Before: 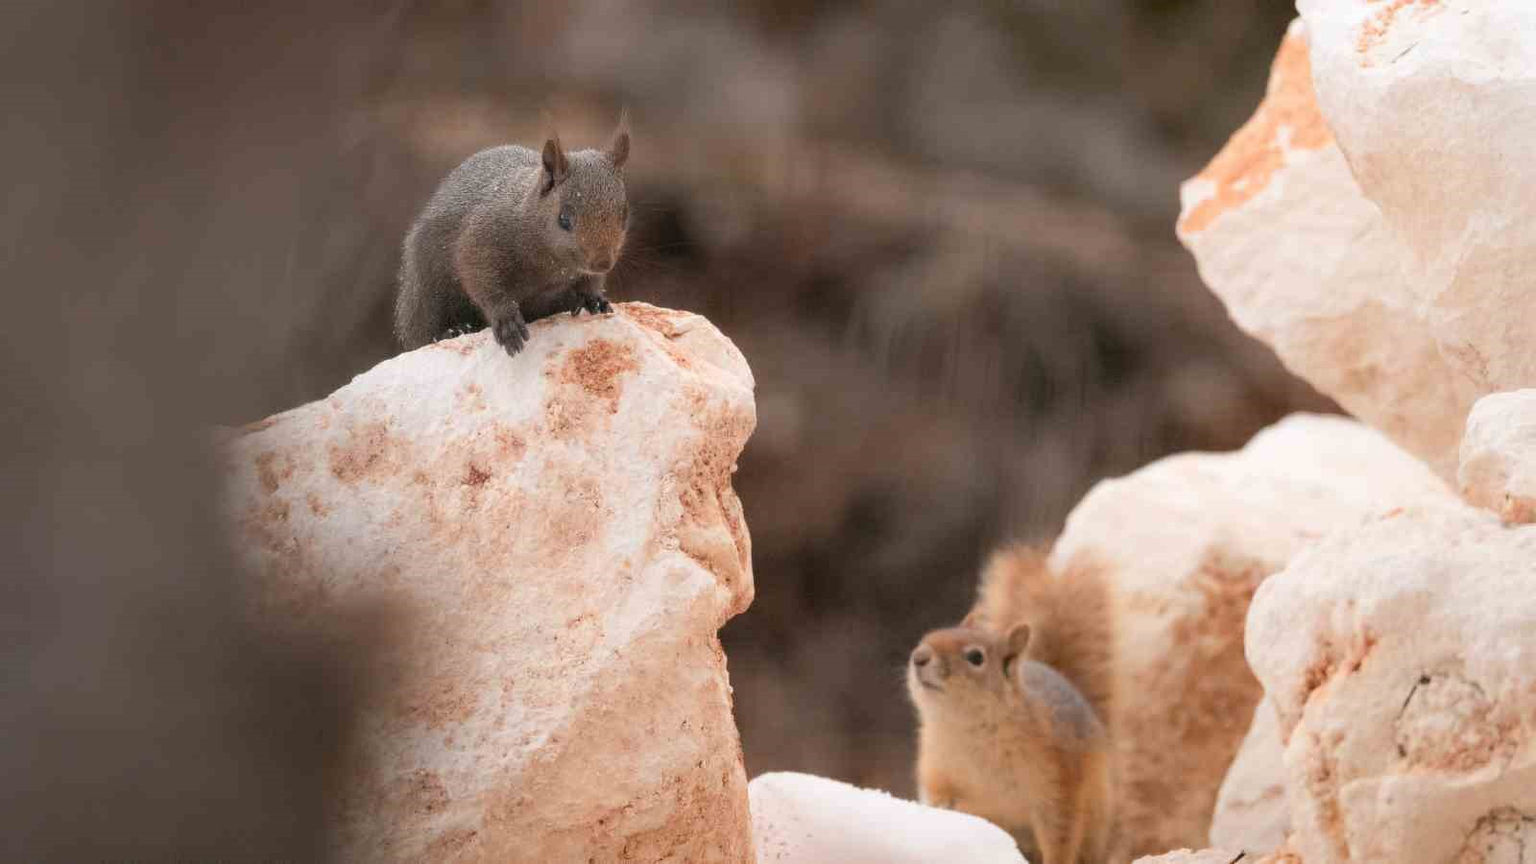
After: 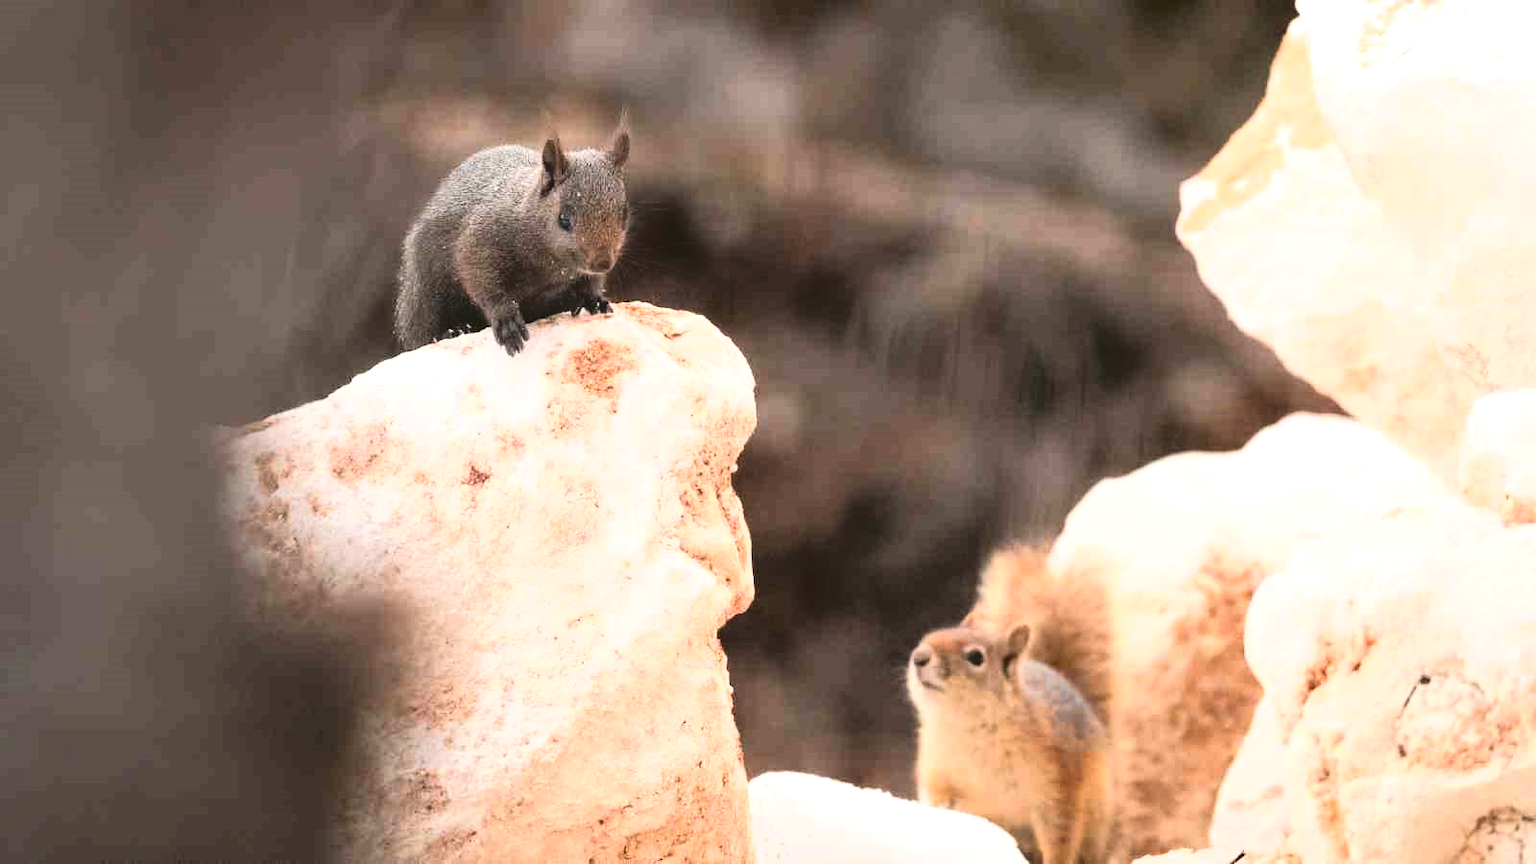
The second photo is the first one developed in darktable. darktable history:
exposure: black level correction 0.001, exposure 0.499 EV, compensate highlight preservation false
tone curve: curves: ch0 [(0, 0) (0.003, 0.082) (0.011, 0.082) (0.025, 0.088) (0.044, 0.088) (0.069, 0.093) (0.1, 0.101) (0.136, 0.109) (0.177, 0.129) (0.224, 0.155) (0.277, 0.214) (0.335, 0.289) (0.399, 0.378) (0.468, 0.476) (0.543, 0.589) (0.623, 0.713) (0.709, 0.826) (0.801, 0.908) (0.898, 0.98) (1, 1)], color space Lab, linked channels, preserve colors none
